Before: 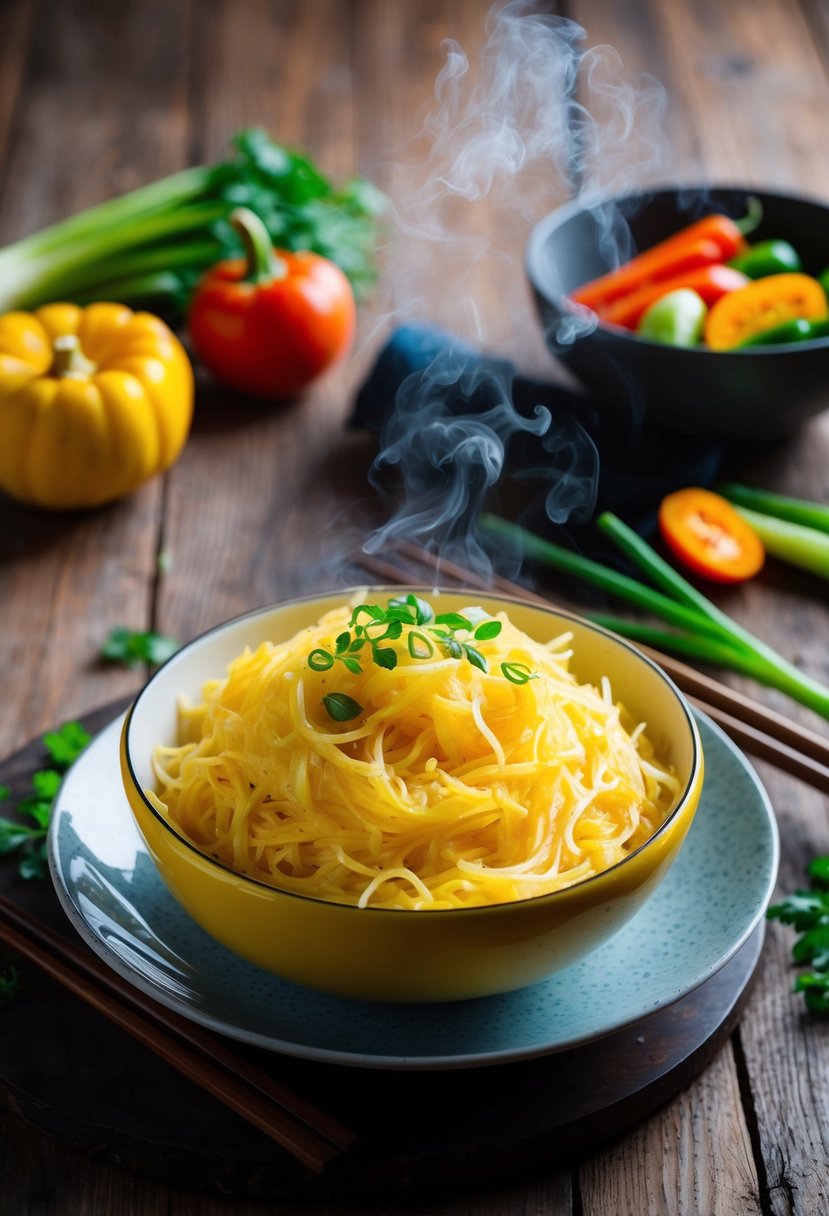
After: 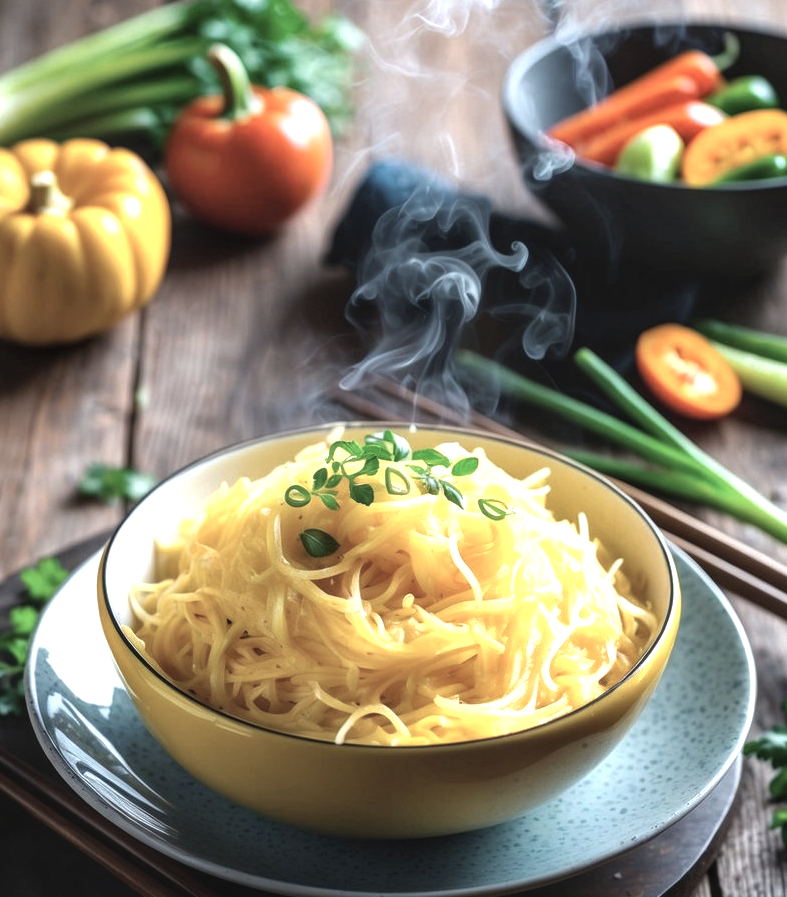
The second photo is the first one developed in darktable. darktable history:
color correction: highlights b* -0.033, saturation 0.615
exposure: exposure 0.774 EV, compensate highlight preservation false
tone curve: curves: ch0 [(0, 0.046) (0.04, 0.074) (0.883, 0.858) (1, 1)]; ch1 [(0, 0) (0.146, 0.159) (0.338, 0.365) (0.417, 0.455) (0.489, 0.486) (0.504, 0.502) (0.529, 0.537) (0.563, 0.567) (1, 1)]; ch2 [(0, 0) (0.307, 0.298) (0.388, 0.375) (0.443, 0.456) (0.485, 0.492) (0.544, 0.525) (1, 1)], preserve colors none
crop and rotate: left 2.853%, top 13.507%, right 2.113%, bottom 12.706%
local contrast: on, module defaults
